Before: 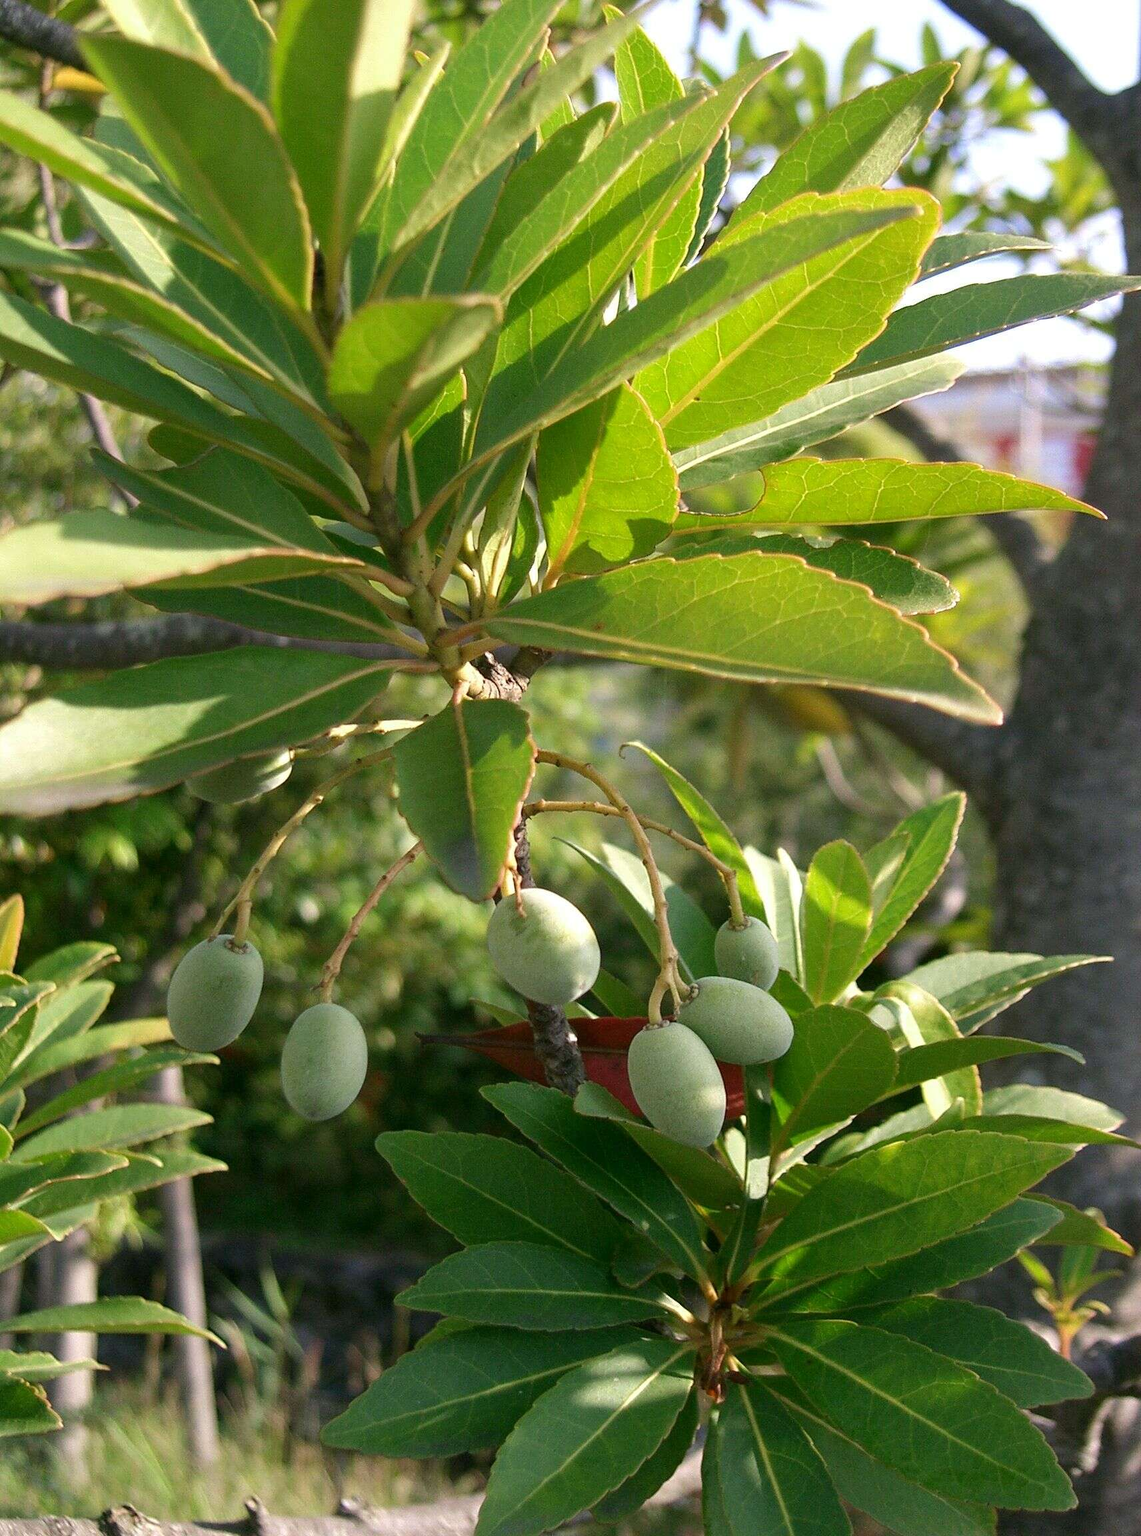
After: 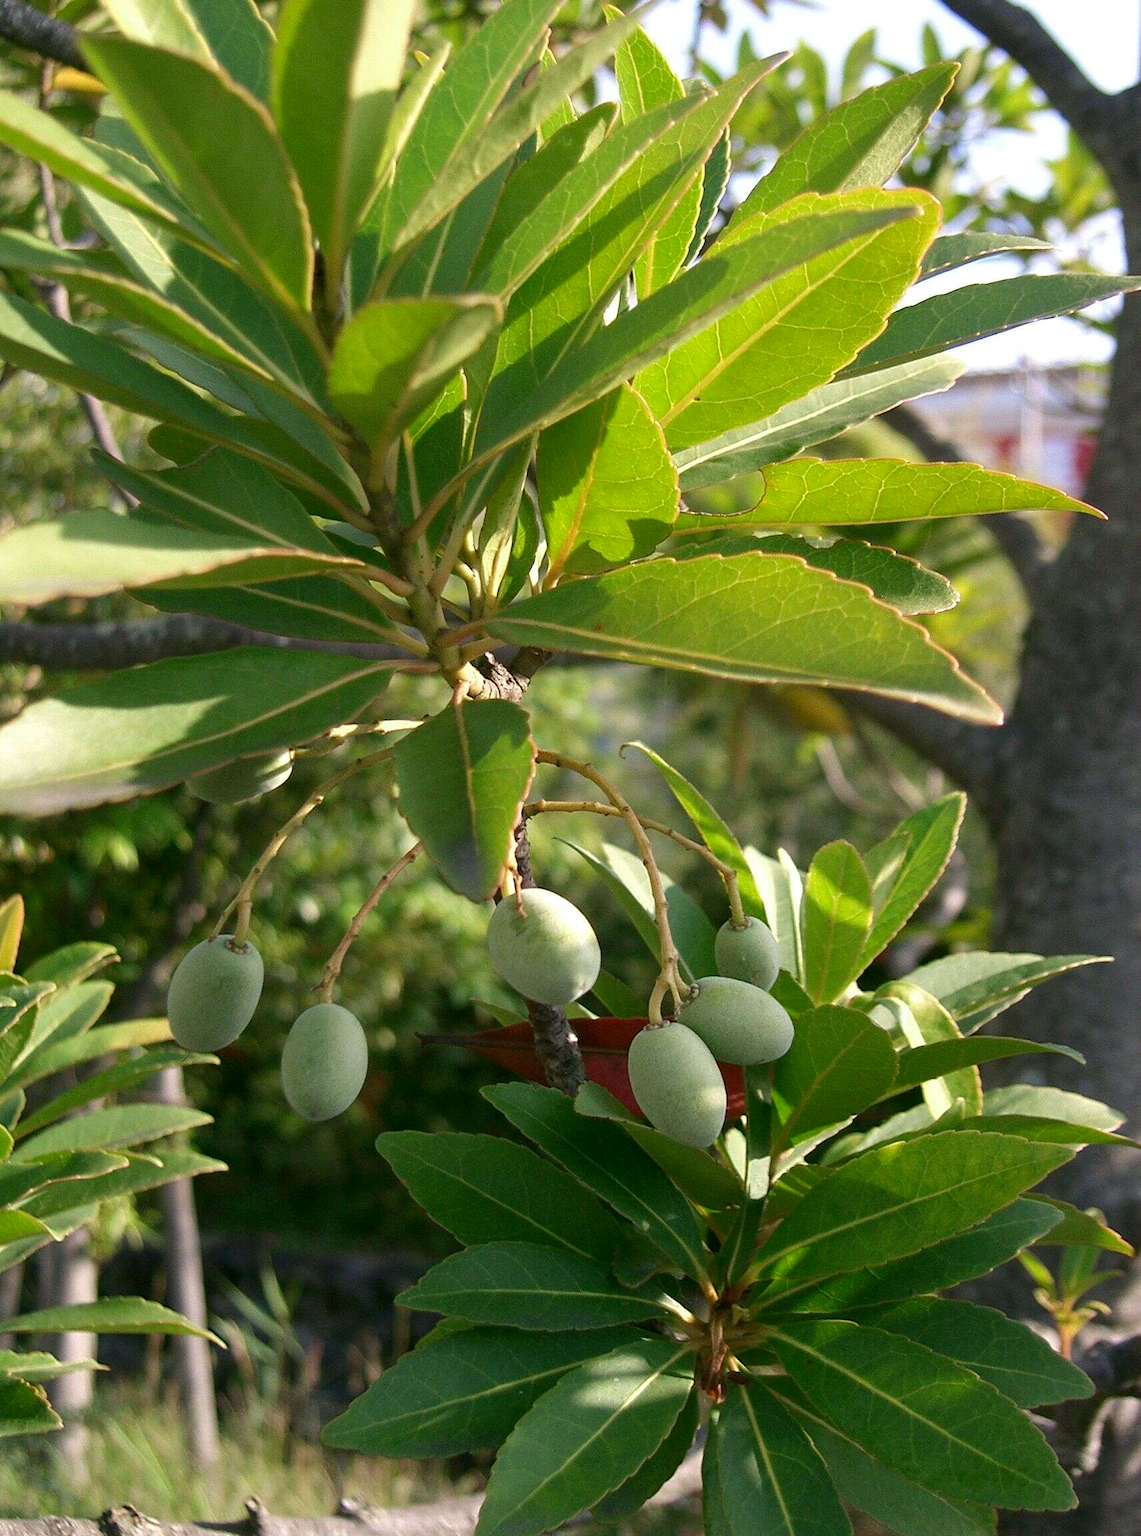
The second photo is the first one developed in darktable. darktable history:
contrast brightness saturation: contrast 0.026, brightness -0.03
